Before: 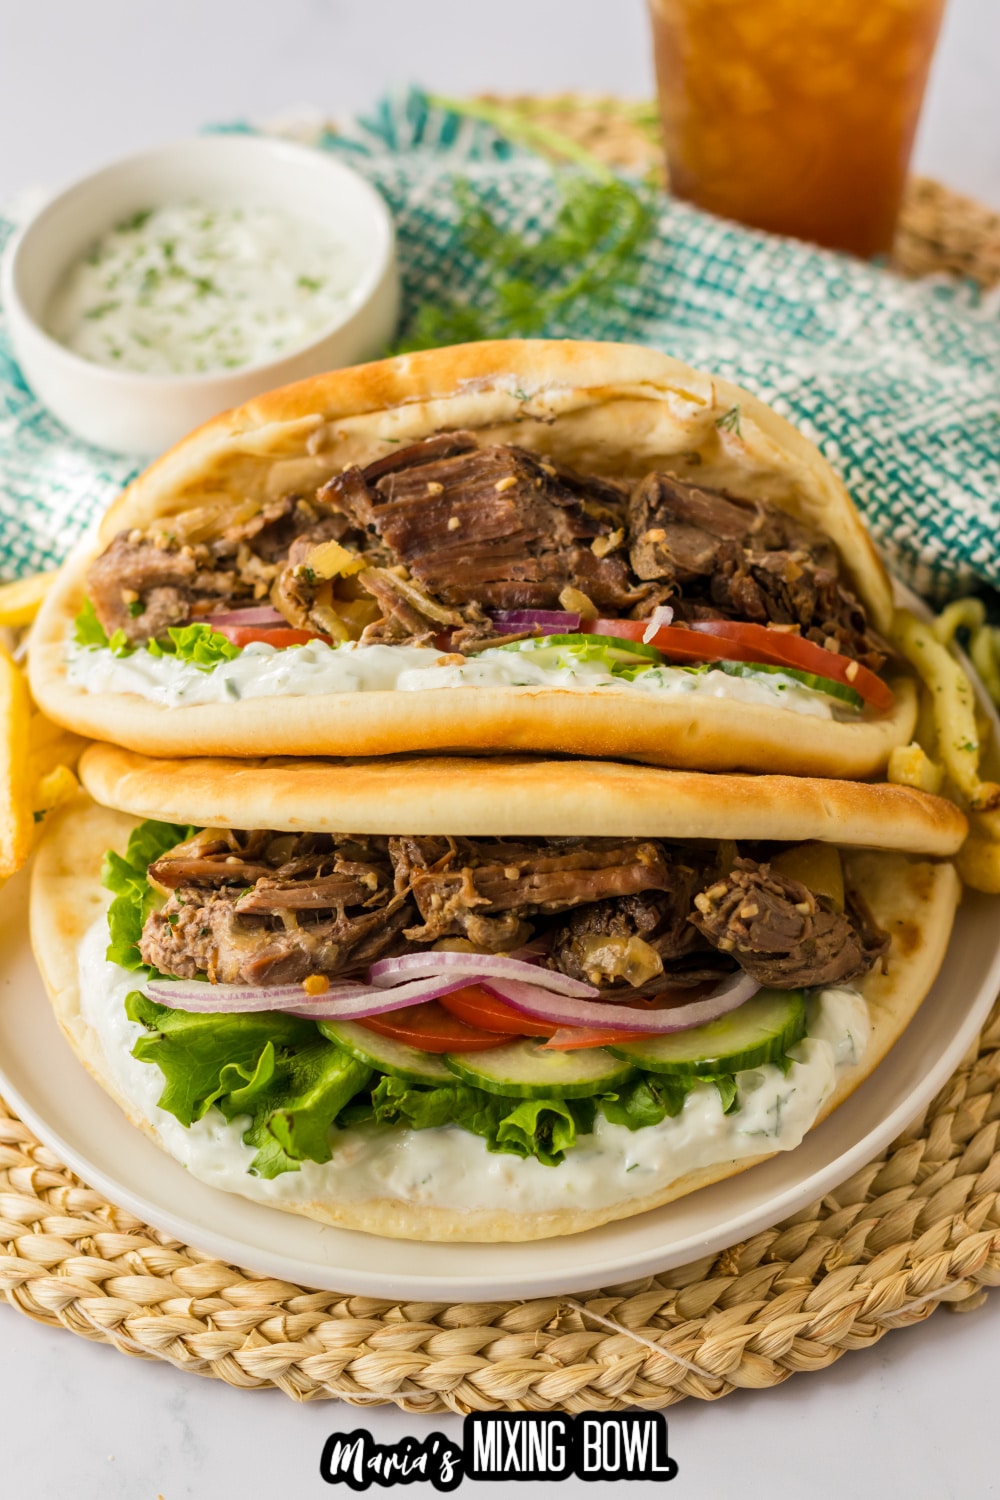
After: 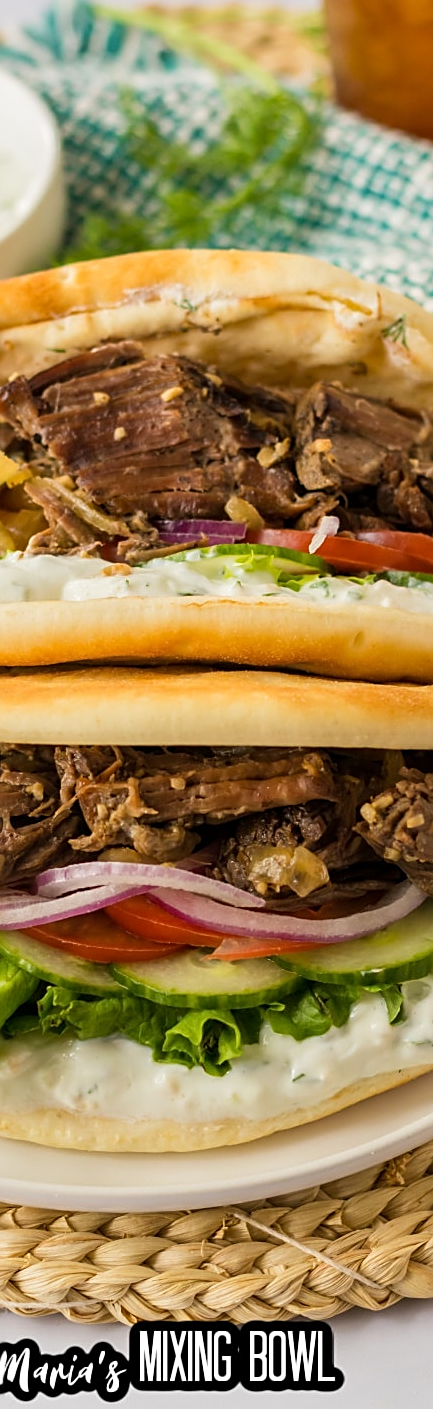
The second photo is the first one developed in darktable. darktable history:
sharpen: on, module defaults
crop: left 33.452%, top 6.025%, right 23.155%
tone equalizer: on, module defaults
